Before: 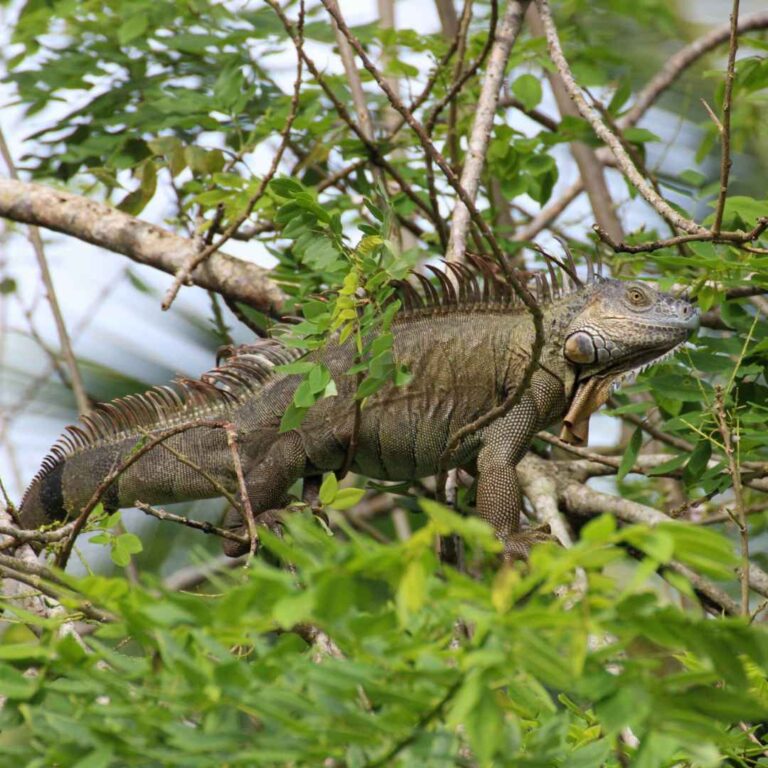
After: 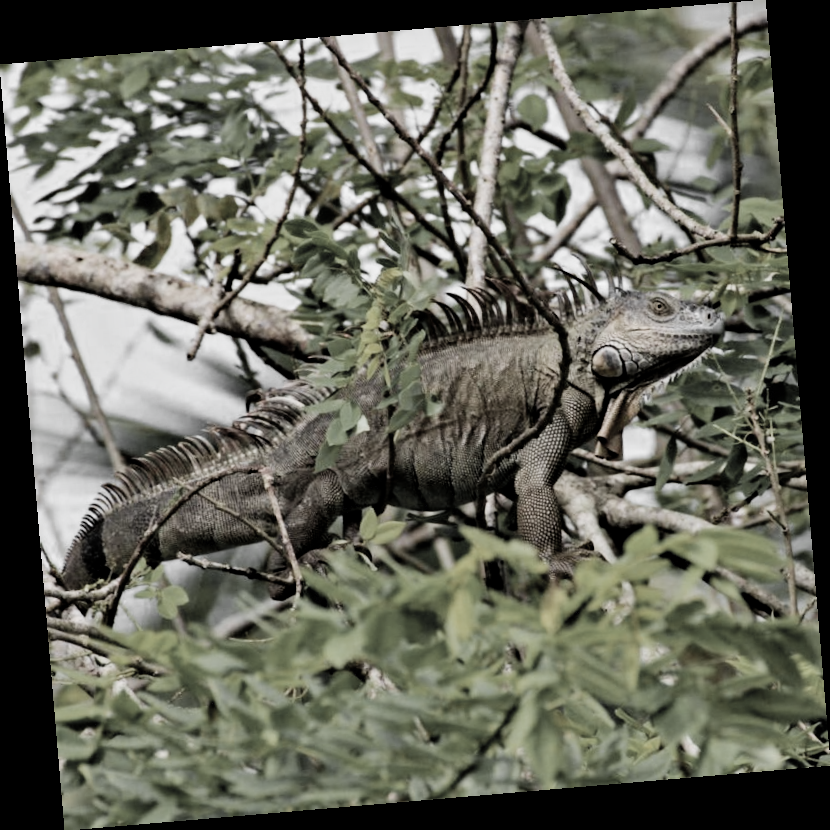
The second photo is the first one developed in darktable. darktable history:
color zones: curves: ch0 [(0, 0.613) (0.01, 0.613) (0.245, 0.448) (0.498, 0.529) (0.642, 0.665) (0.879, 0.777) (0.99, 0.613)]; ch1 [(0, 0.035) (0.121, 0.189) (0.259, 0.197) (0.415, 0.061) (0.589, 0.022) (0.732, 0.022) (0.857, 0.026) (0.991, 0.053)]
rotate and perspective: rotation -4.86°, automatic cropping off
contrast equalizer: y [[0.511, 0.558, 0.631, 0.632, 0.559, 0.512], [0.5 ×6], [0.507, 0.559, 0.627, 0.644, 0.647, 0.647], [0 ×6], [0 ×6]]
filmic rgb: black relative exposure -7.65 EV, white relative exposure 4.56 EV, hardness 3.61, contrast 1.106
